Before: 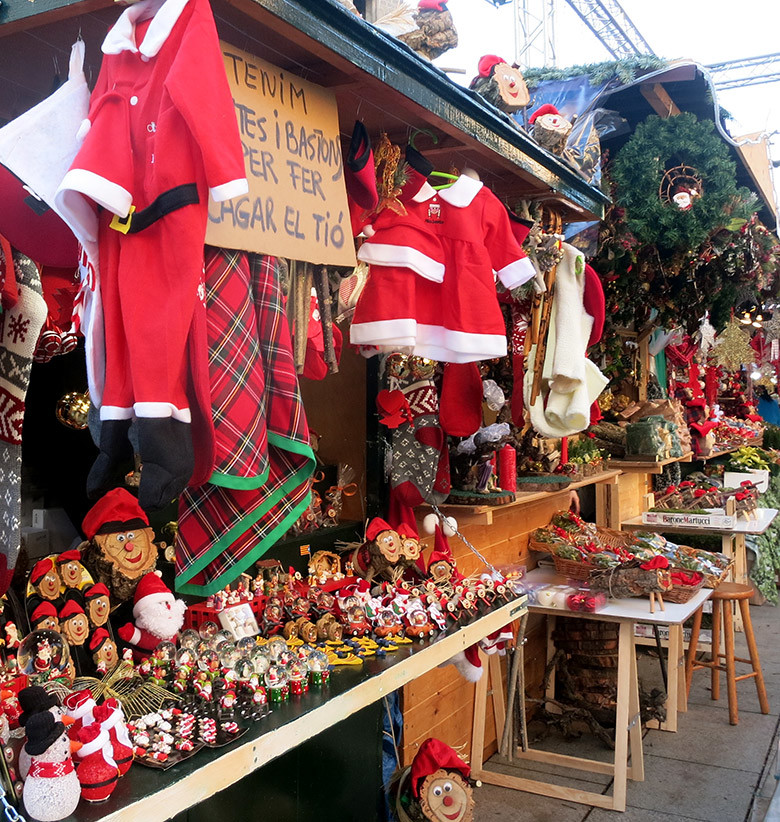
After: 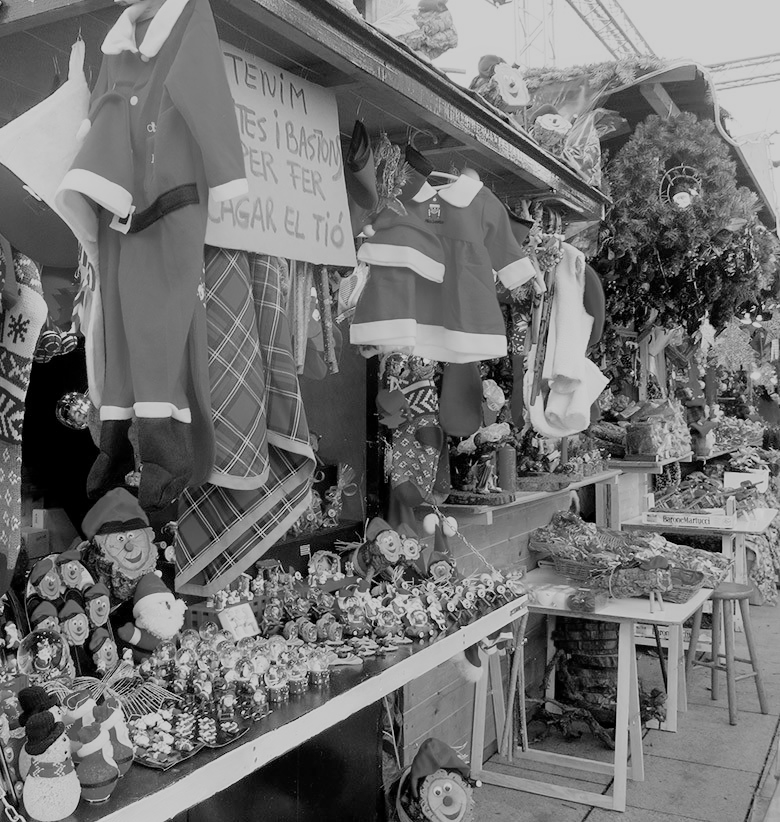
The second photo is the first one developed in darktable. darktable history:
exposure: exposure 1 EV, compensate highlight preservation false
filmic rgb: white relative exposure 8 EV, threshold 3 EV, hardness 2.44, latitude 10.07%, contrast 0.72, highlights saturation mix 10%, shadows ↔ highlights balance 1.38%, color science v4 (2020), enable highlight reconstruction true
color balance rgb: global vibrance 6.81%, saturation formula JzAzBz (2021)
monochrome: on, module defaults
